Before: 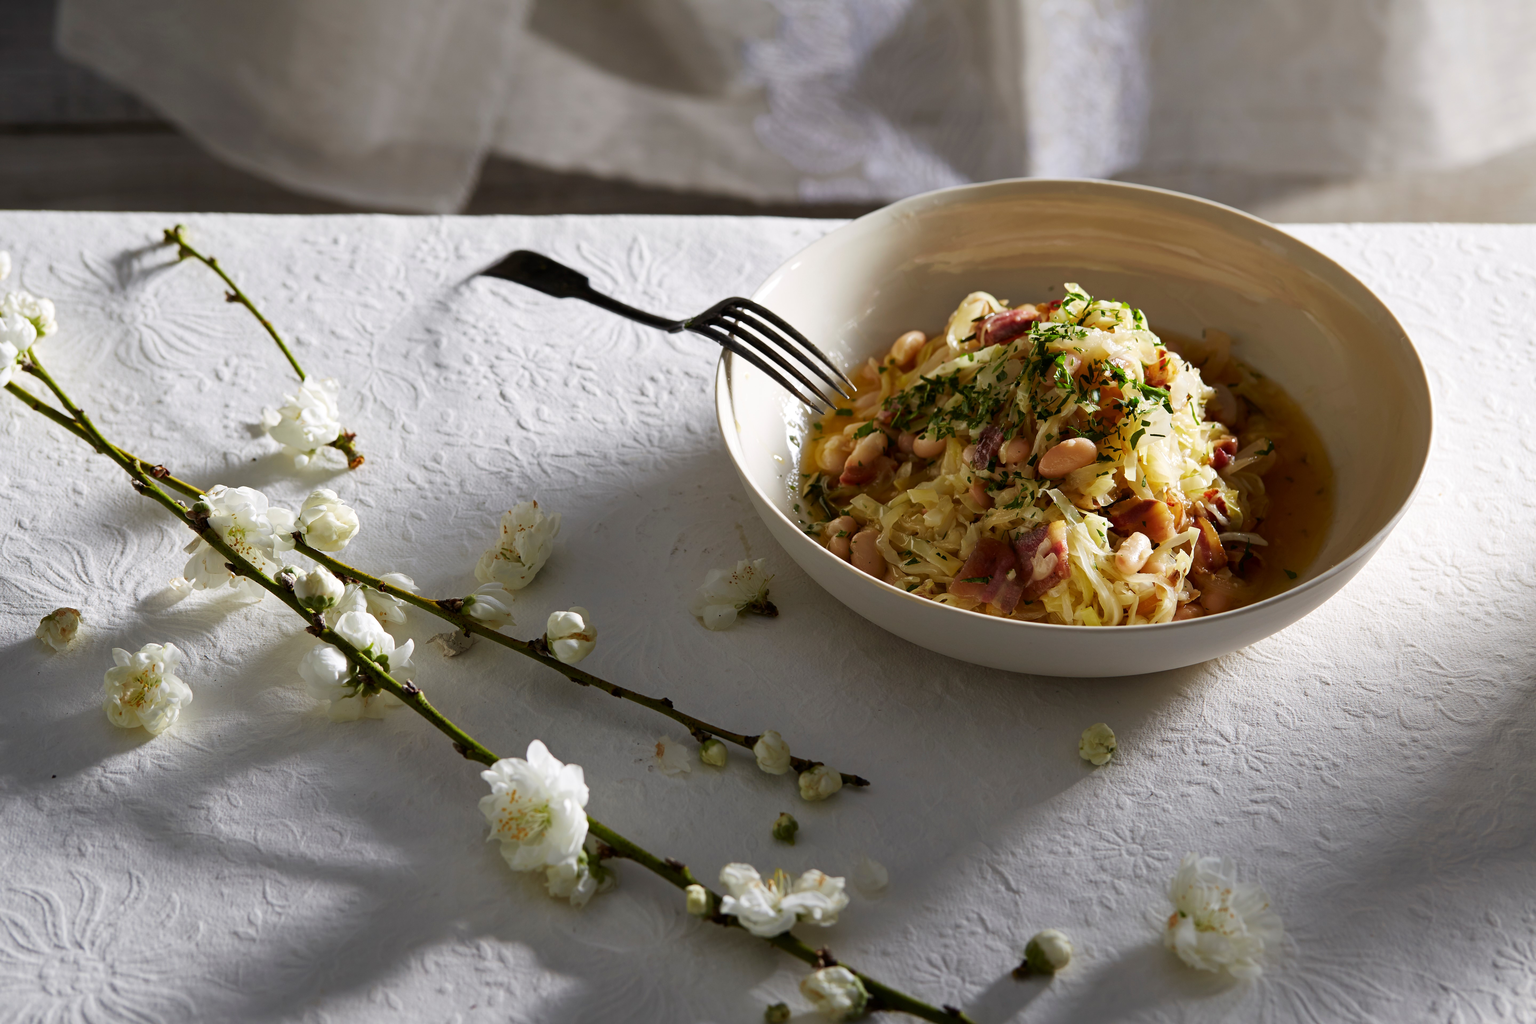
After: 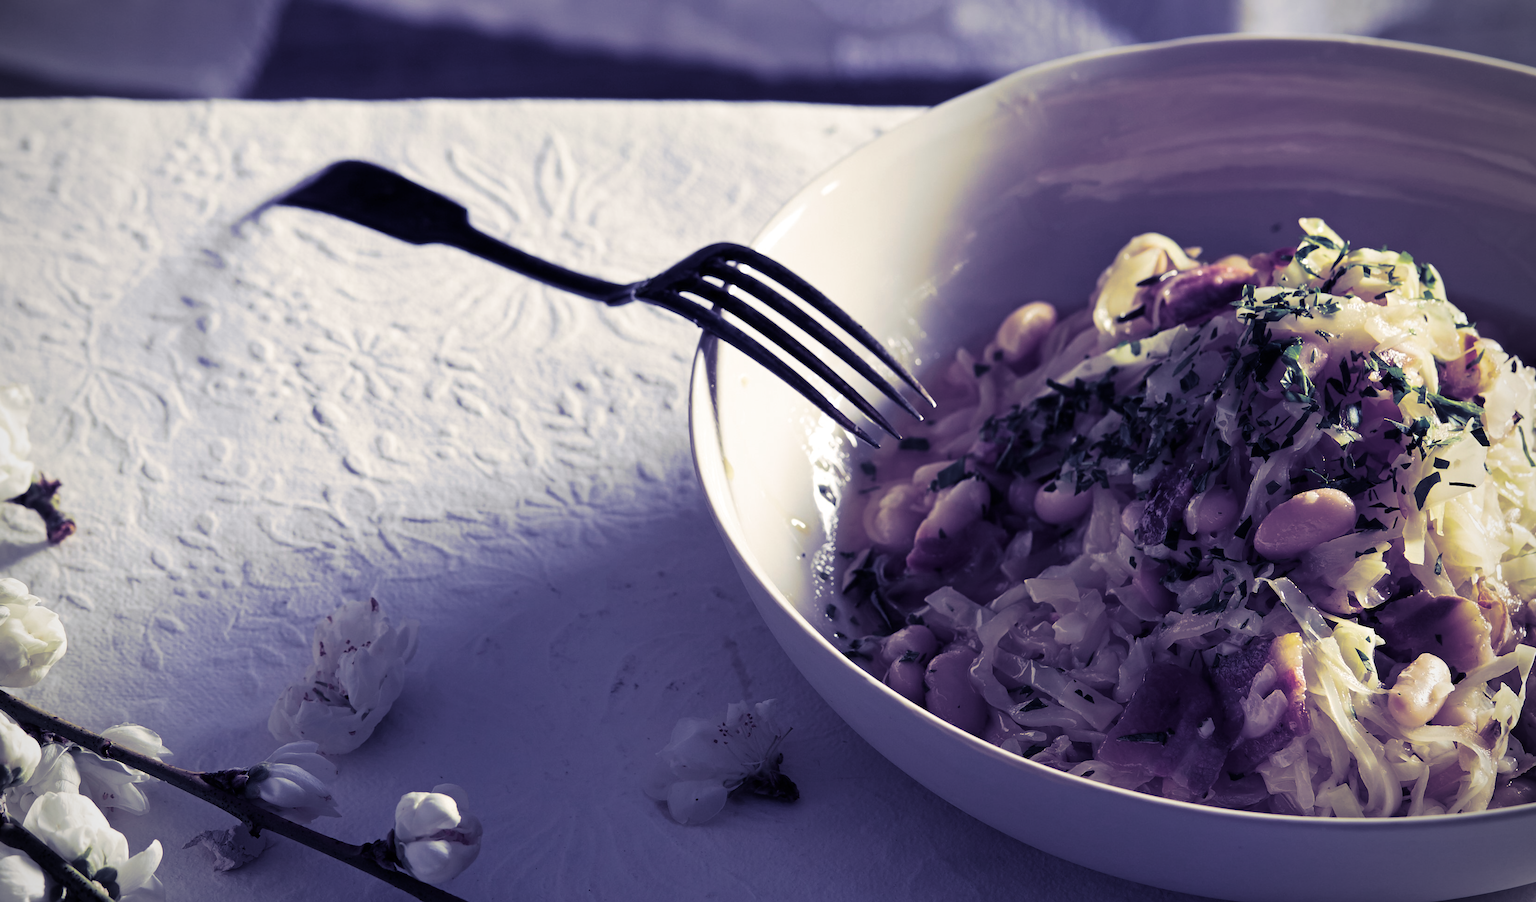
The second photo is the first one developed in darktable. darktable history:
vignetting: unbound false
crop: left 20.932%, top 15.471%, right 21.848%, bottom 34.081%
split-toning: shadows › hue 242.67°, shadows › saturation 0.733, highlights › hue 45.33°, highlights › saturation 0.667, balance -53.304, compress 21.15%
